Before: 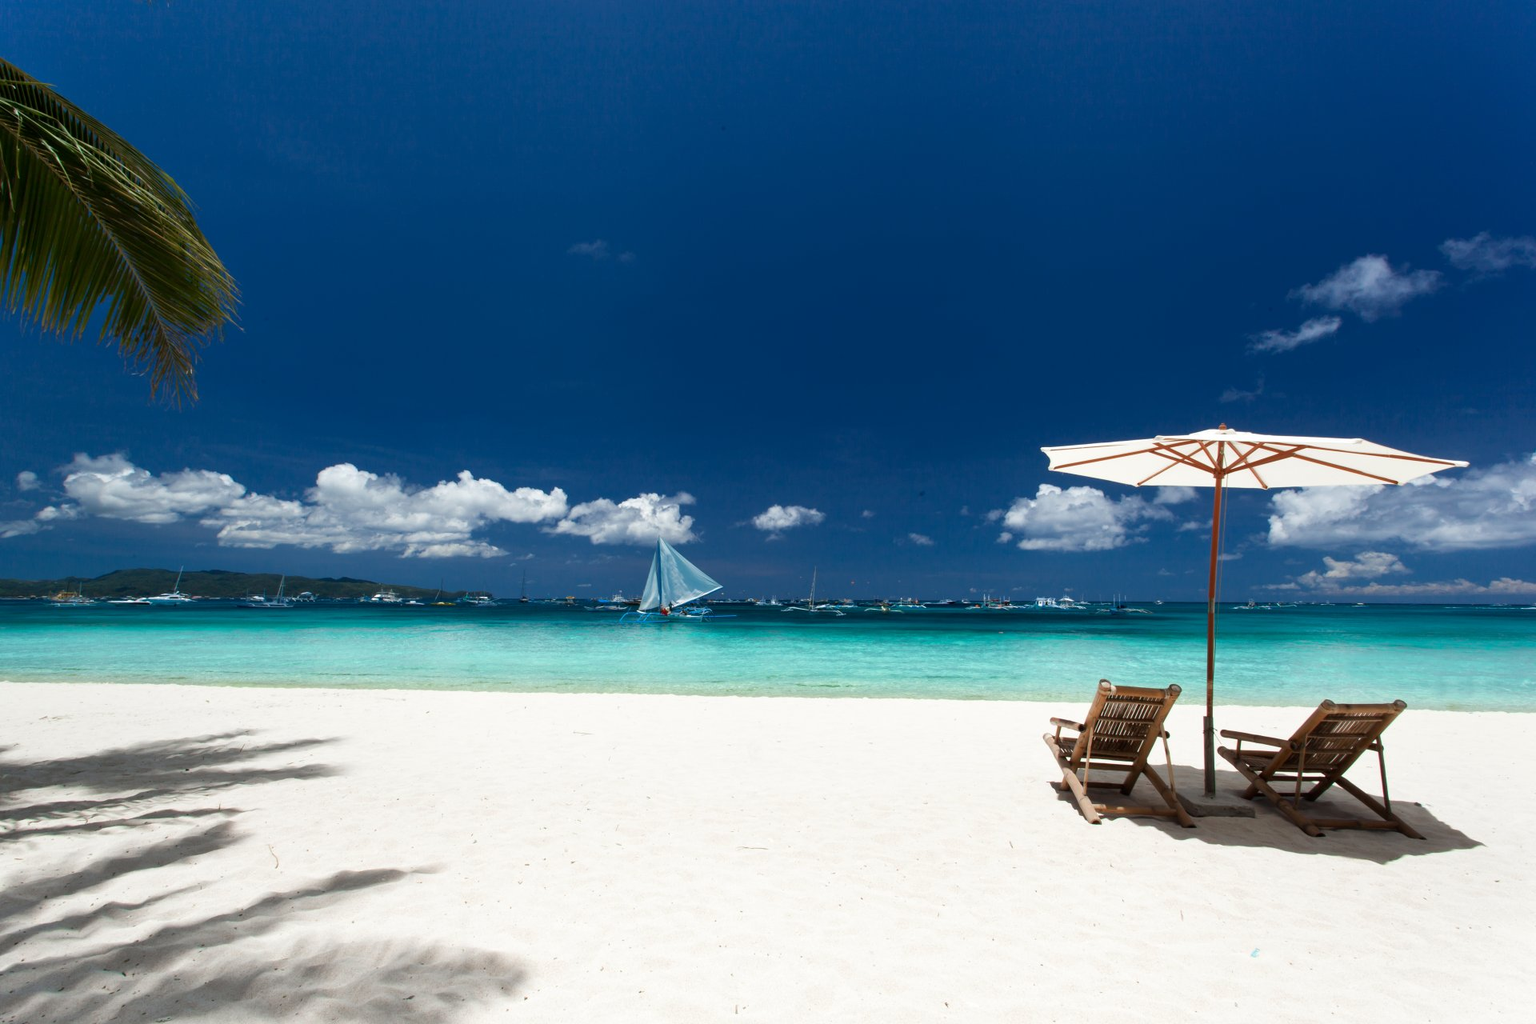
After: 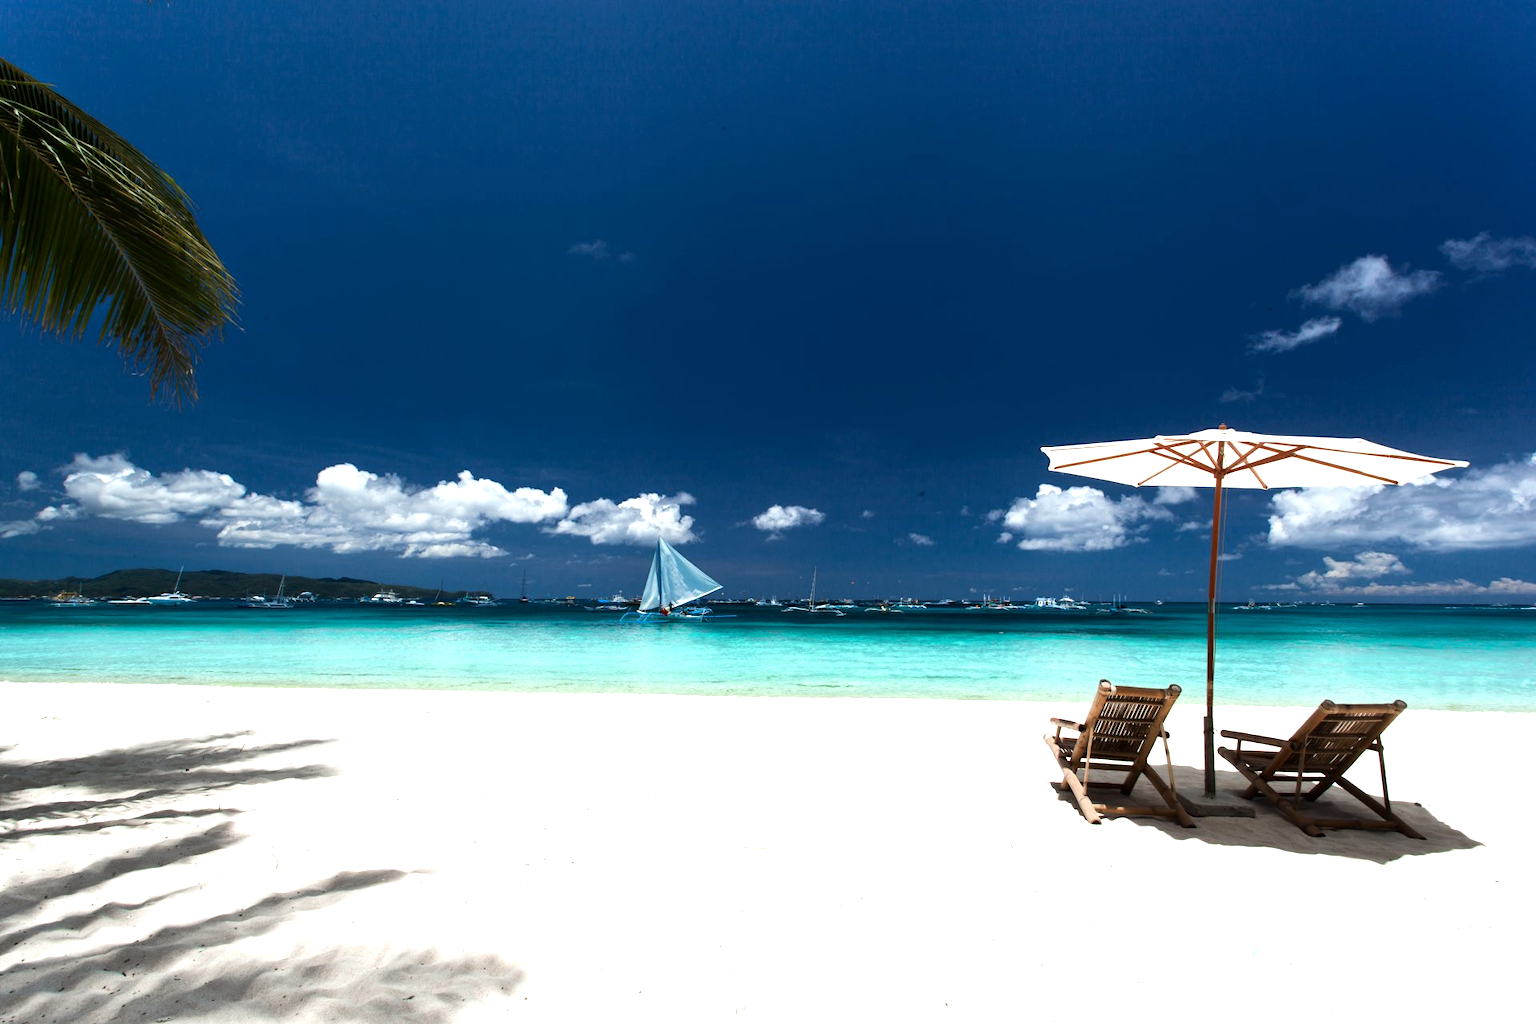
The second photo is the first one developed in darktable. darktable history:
tone equalizer: -8 EV -0.773 EV, -7 EV -0.716 EV, -6 EV -0.585 EV, -5 EV -0.372 EV, -3 EV 0.403 EV, -2 EV 0.6 EV, -1 EV 0.687 EV, +0 EV 0.759 EV, edges refinement/feathering 500, mask exposure compensation -1.57 EV, preserve details no
